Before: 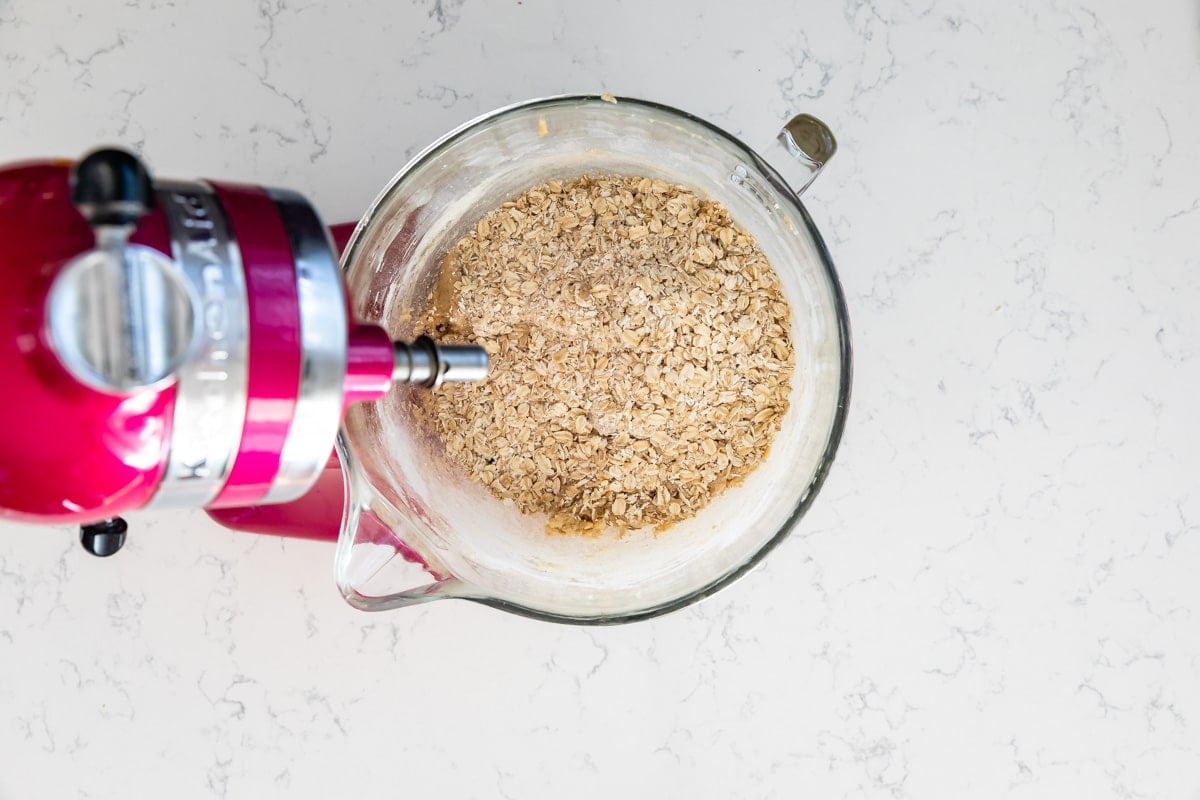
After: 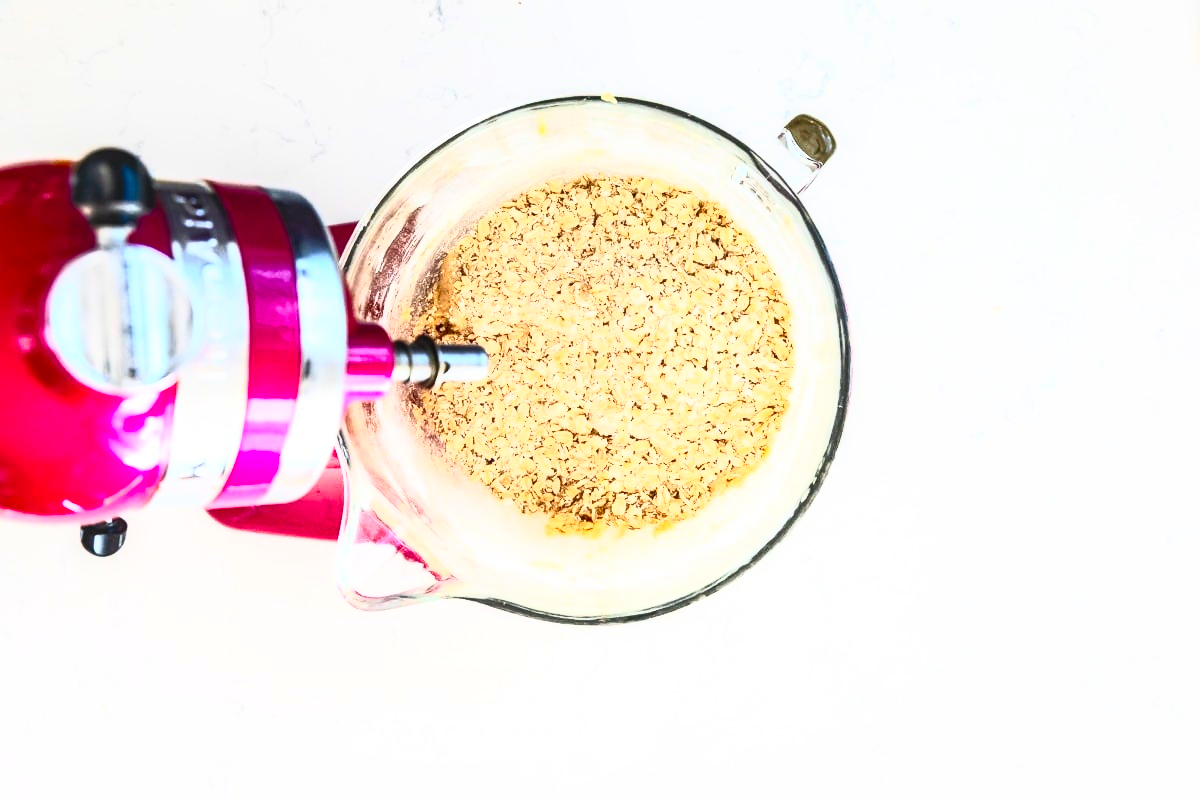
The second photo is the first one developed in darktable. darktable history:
crop: bottom 0.071%
contrast brightness saturation: contrast 0.83, brightness 0.59, saturation 0.59
local contrast: on, module defaults
